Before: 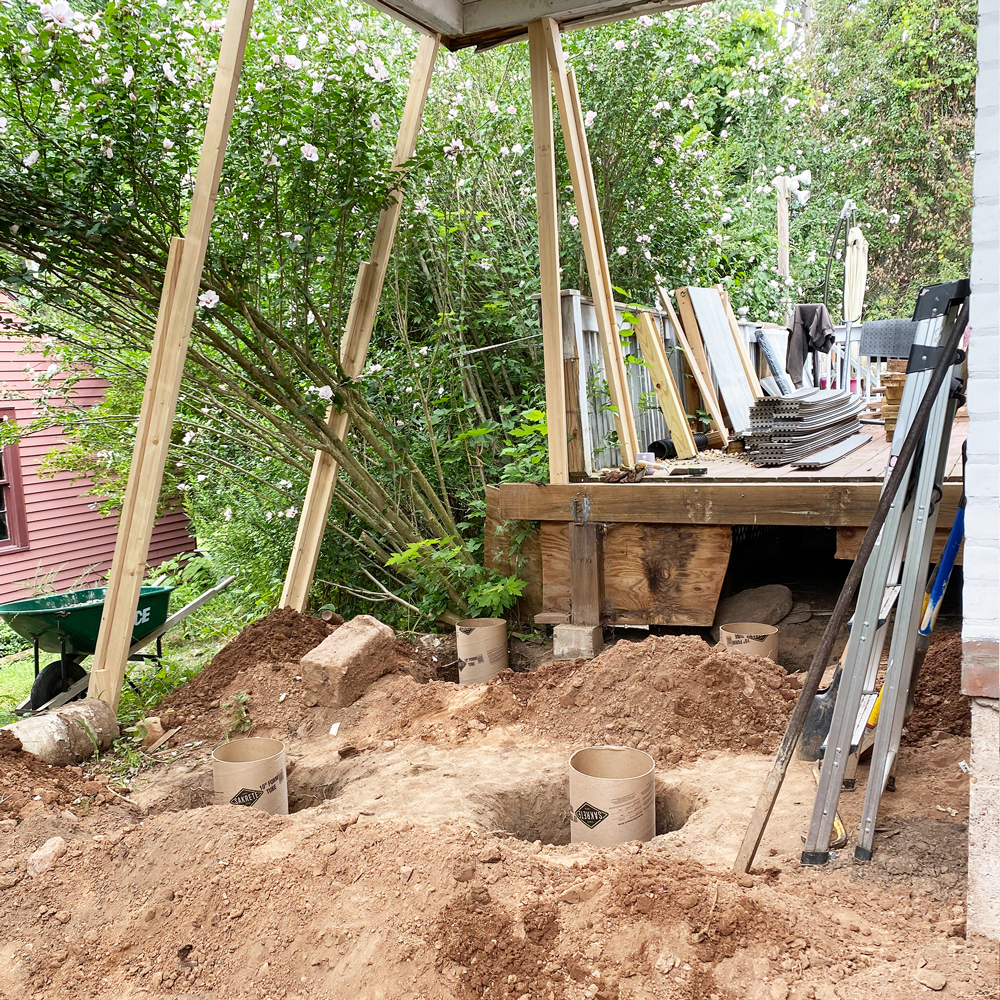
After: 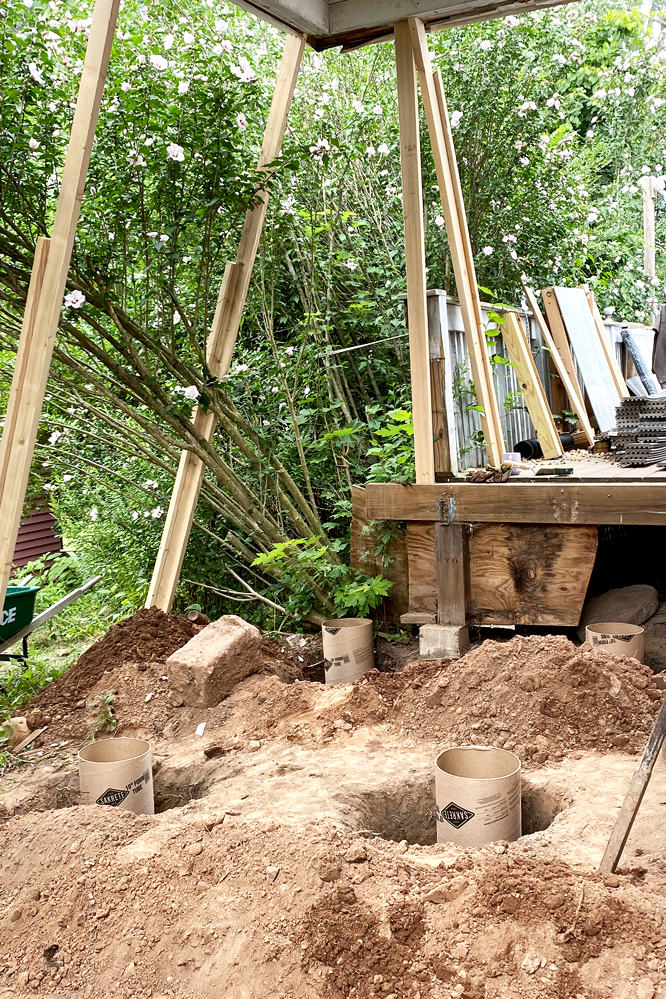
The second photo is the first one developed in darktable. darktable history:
local contrast: mode bilateral grid, contrast 25, coarseness 60, detail 151%, midtone range 0.2
crop and rotate: left 13.409%, right 19.924%
